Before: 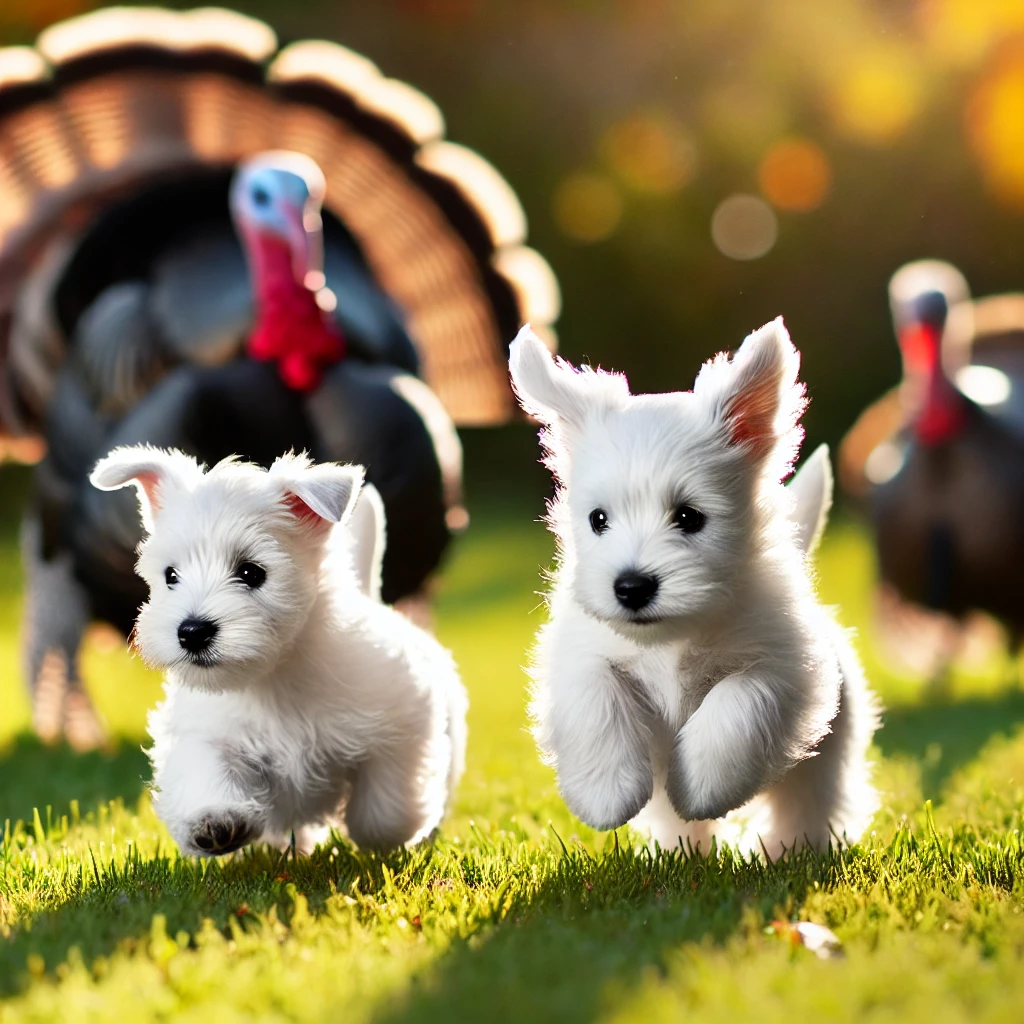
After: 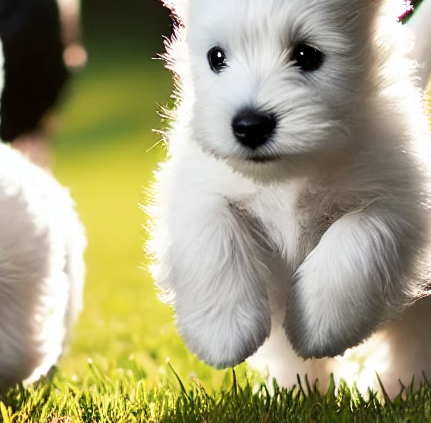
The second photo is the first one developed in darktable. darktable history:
color zones: curves: ch0 [(0, 0.5) (0.143, 0.52) (0.286, 0.5) (0.429, 0.5) (0.571, 0.5) (0.714, 0.5) (0.857, 0.5) (1, 0.5)]; ch1 [(0, 0.489) (0.155, 0.45) (0.286, 0.466) (0.429, 0.5) (0.571, 0.5) (0.714, 0.5) (0.857, 0.5) (1, 0.489)]
crop: left 37.318%, top 45.14%, right 20.546%, bottom 13.508%
